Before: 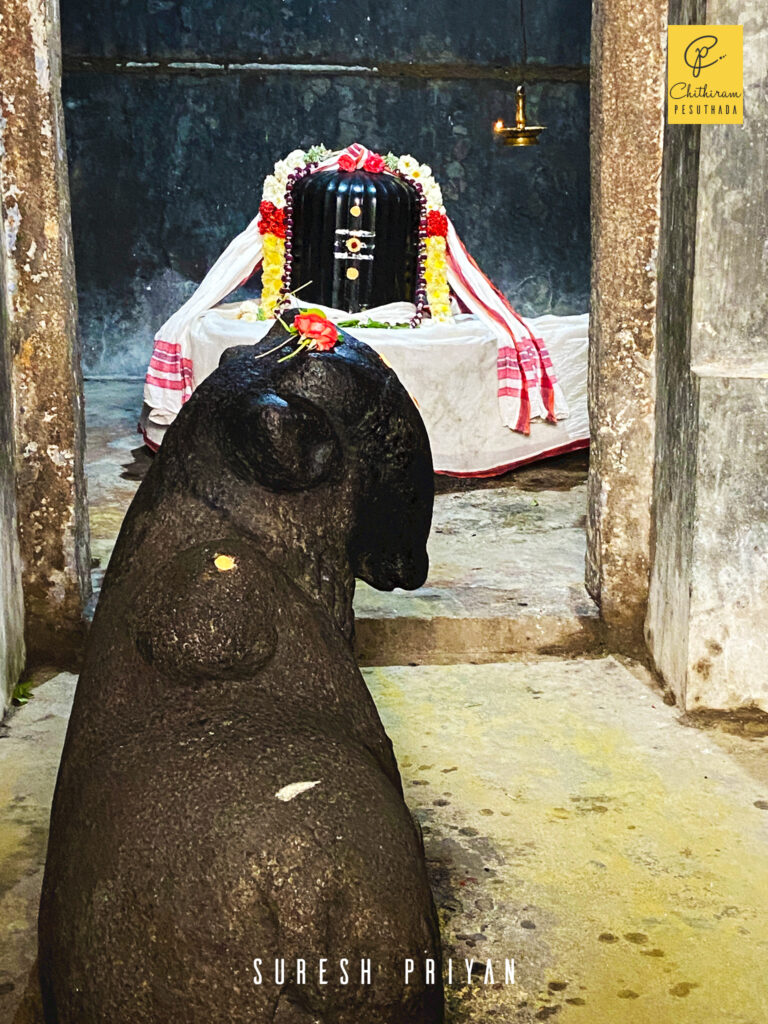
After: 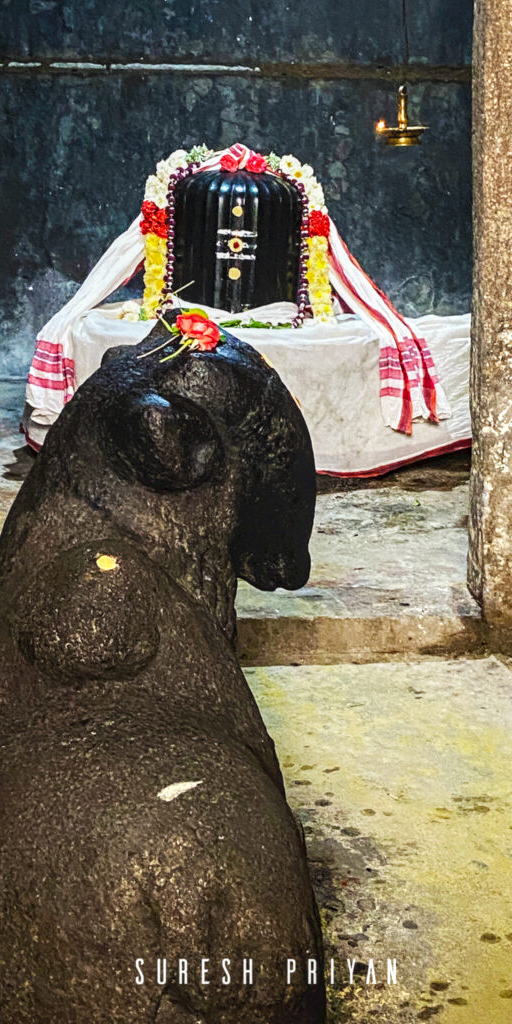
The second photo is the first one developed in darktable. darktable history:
crop and rotate: left 15.446%, right 17.836%
local contrast: on, module defaults
